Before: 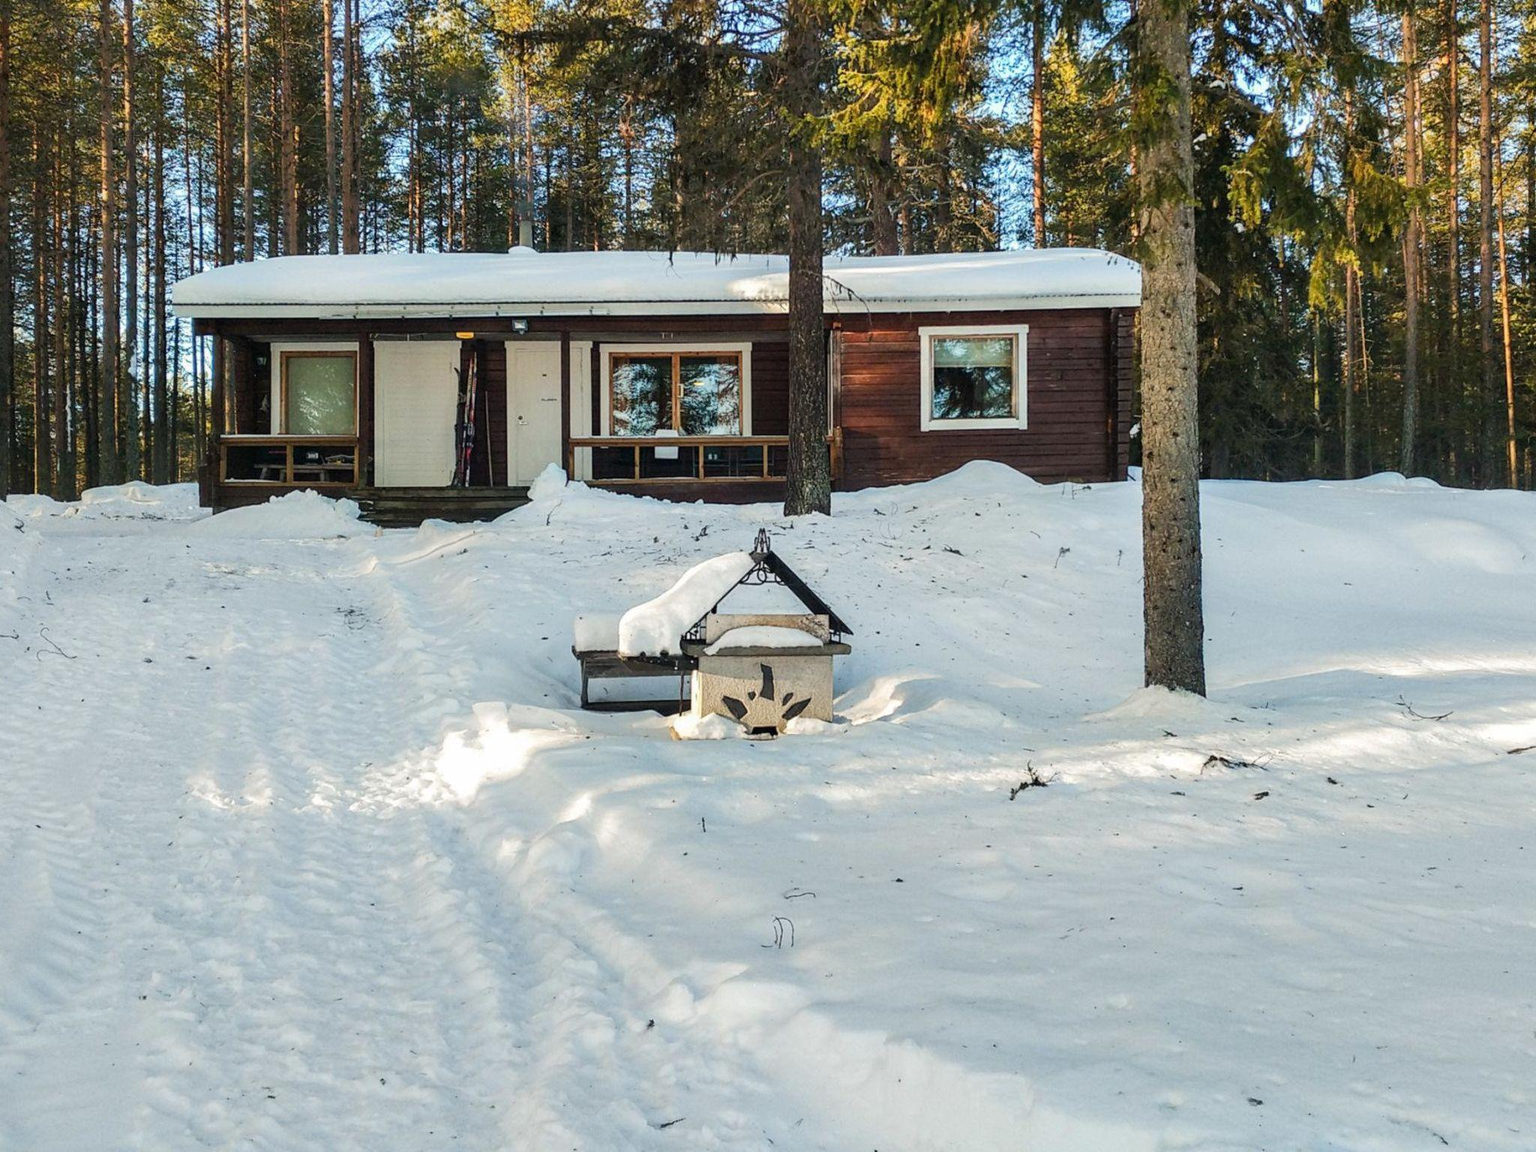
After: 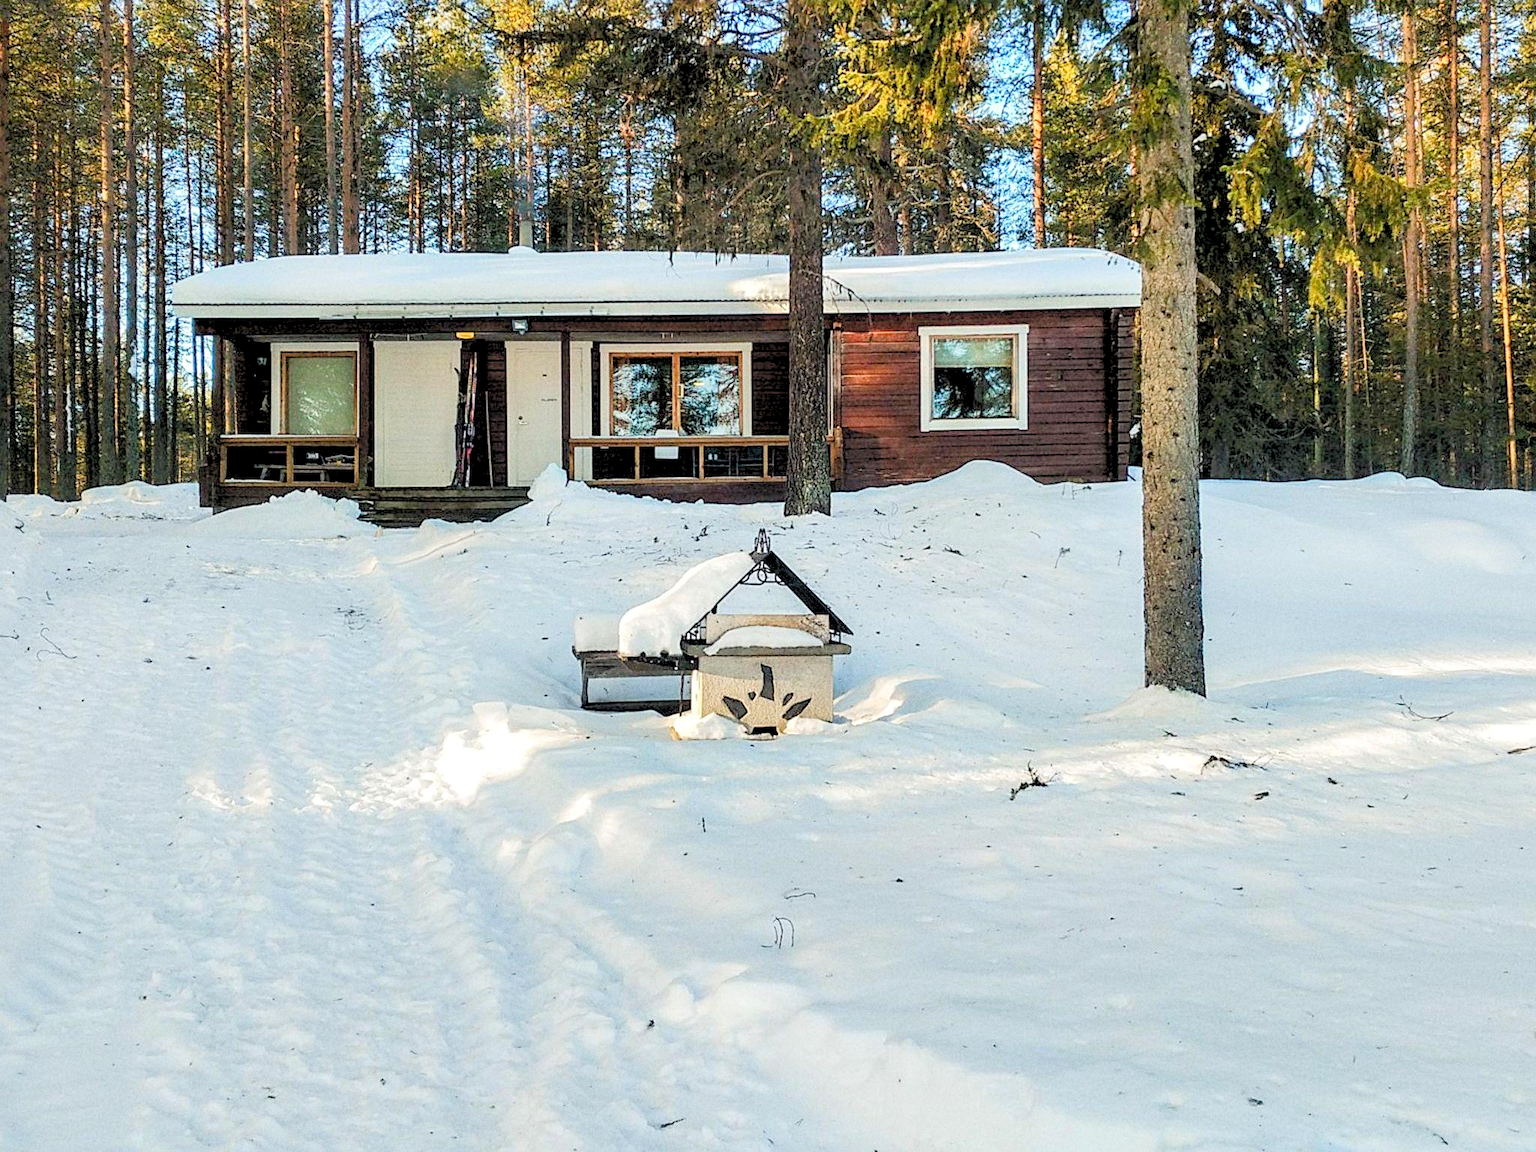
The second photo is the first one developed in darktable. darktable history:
levels: levels [0.093, 0.434, 0.988]
grain: on, module defaults
sharpen: radius 2.167, amount 0.381, threshold 0
